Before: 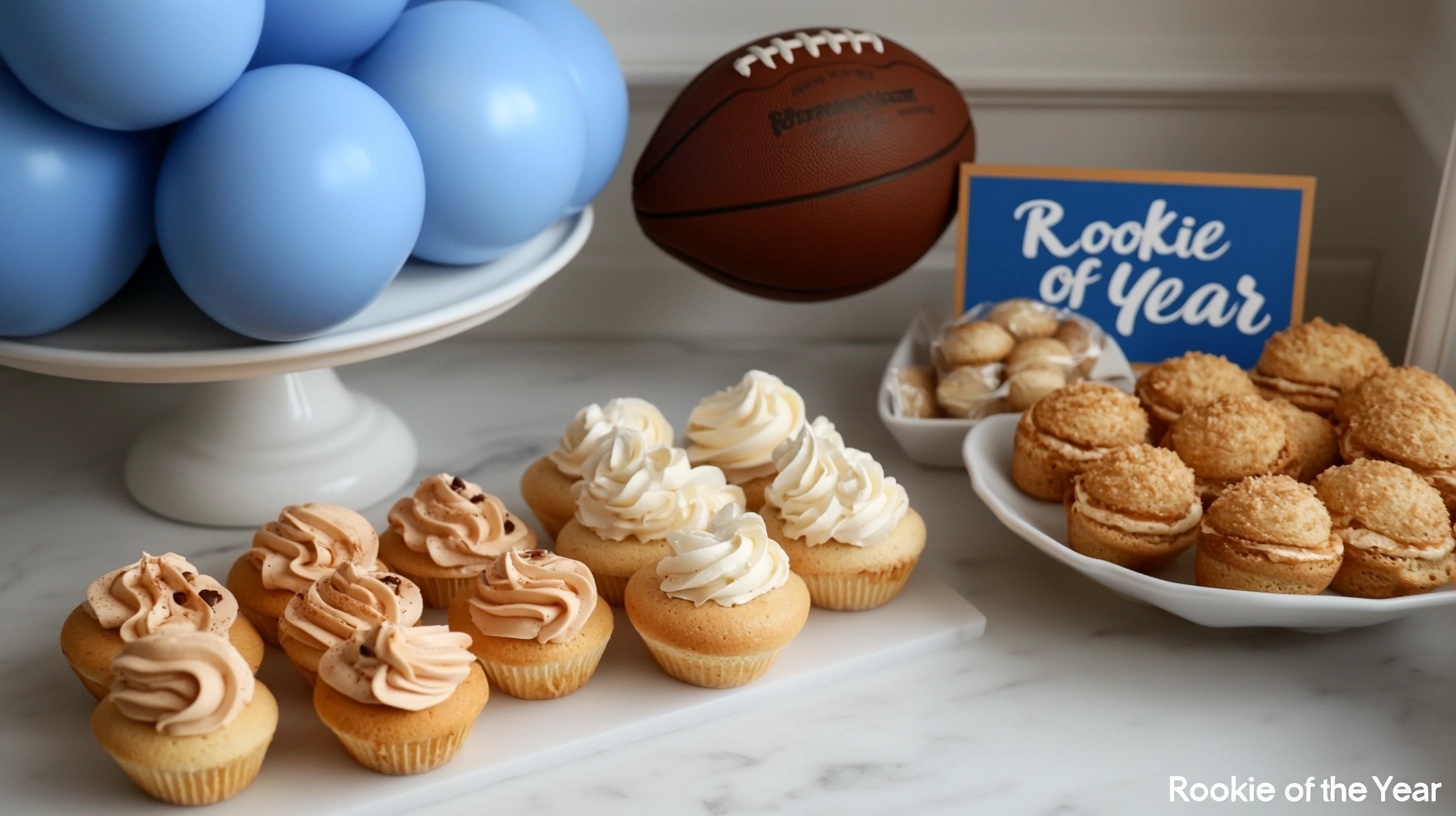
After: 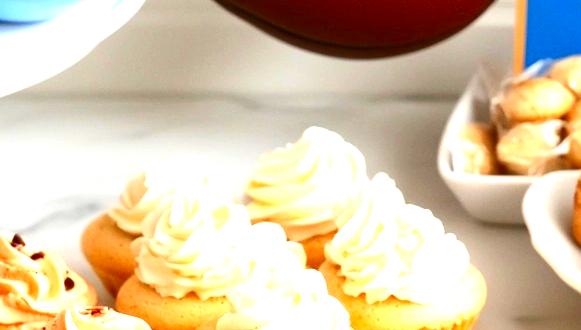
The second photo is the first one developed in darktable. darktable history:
exposure: black level correction 0, exposure 1.897 EV, compensate highlight preservation false
contrast brightness saturation: contrast 0.166, saturation 0.319
crop: left 30.247%, top 29.885%, right 29.815%, bottom 29.518%
